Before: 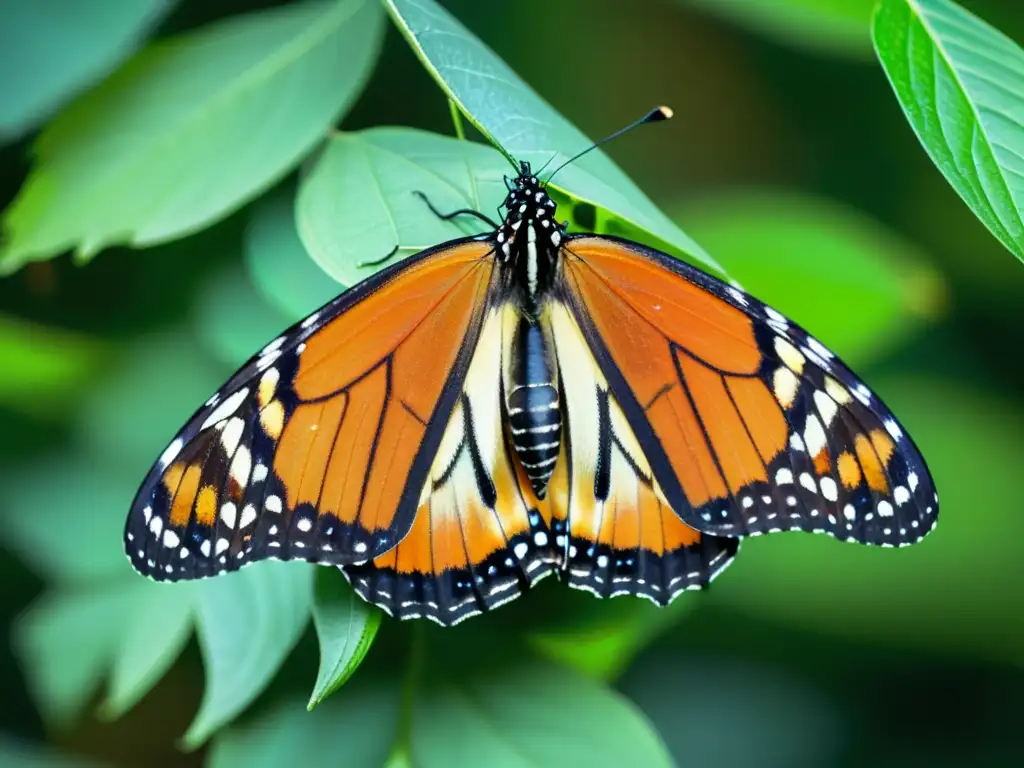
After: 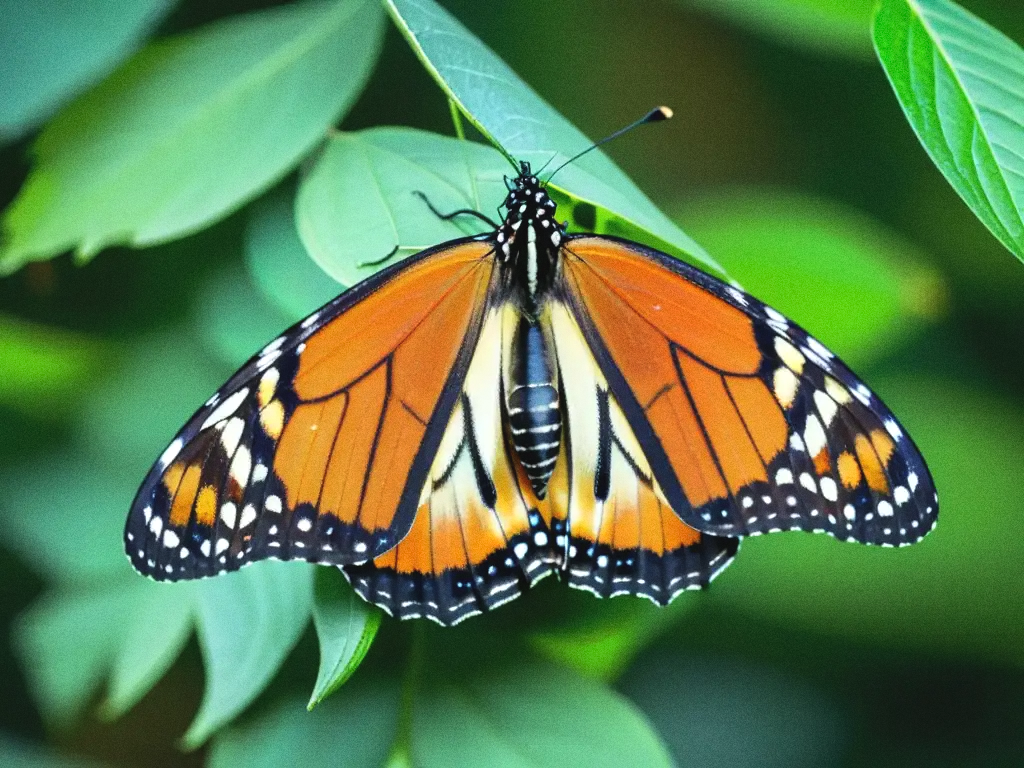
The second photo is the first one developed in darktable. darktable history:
shadows and highlights: radius 93.07, shadows -14.46, white point adjustment 0.23, highlights 31.48, compress 48.23%, highlights color adjustment 52.79%, soften with gaussian
grain: coarseness 0.09 ISO
exposure: black level correction -0.005, exposure 0.054 EV, compensate highlight preservation false
